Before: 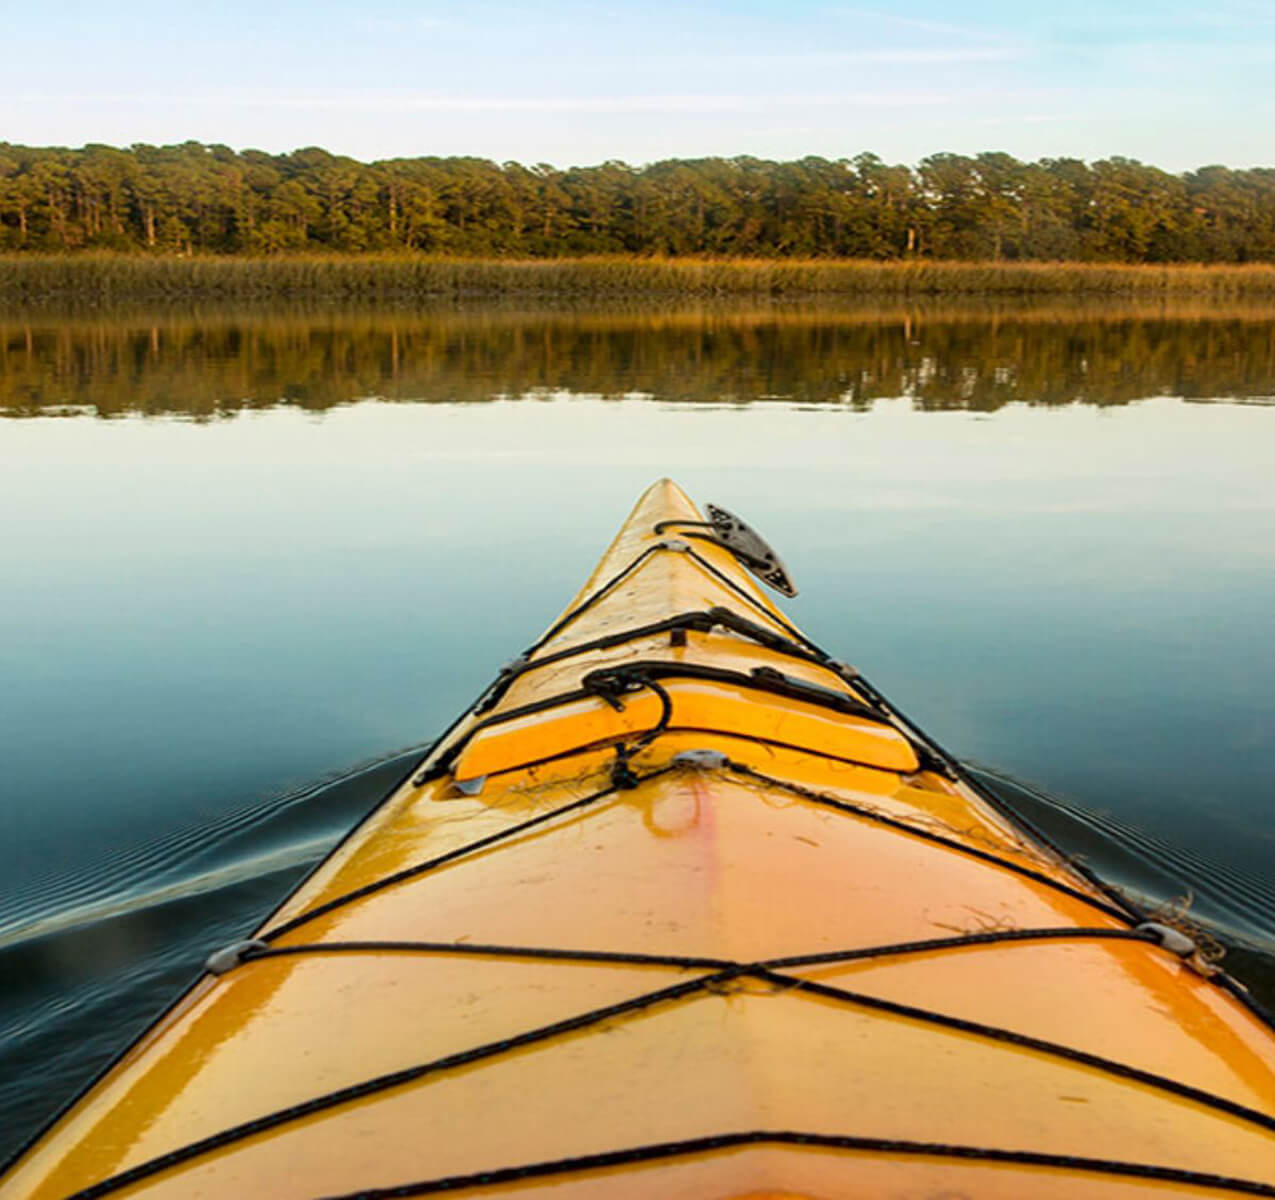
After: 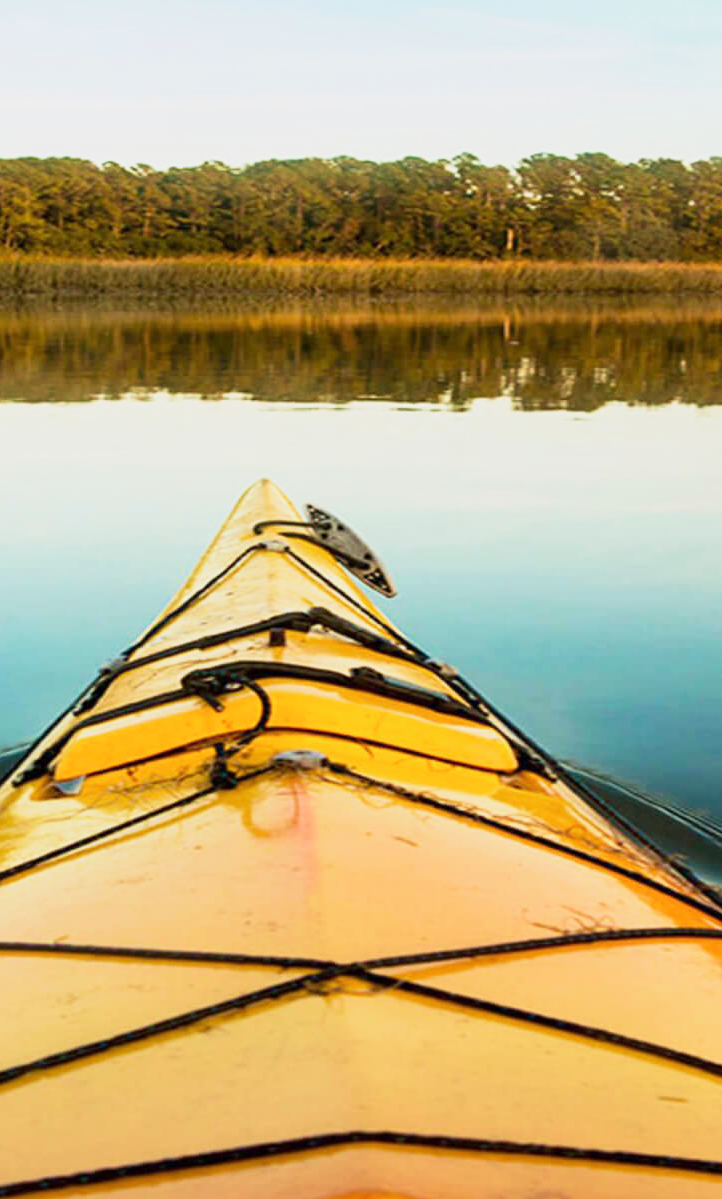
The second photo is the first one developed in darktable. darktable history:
velvia: strength 40%
crop: left 31.458%, top 0%, right 11.876%
base curve: curves: ch0 [(0, 0) (0.088, 0.125) (0.176, 0.251) (0.354, 0.501) (0.613, 0.749) (1, 0.877)], preserve colors none
